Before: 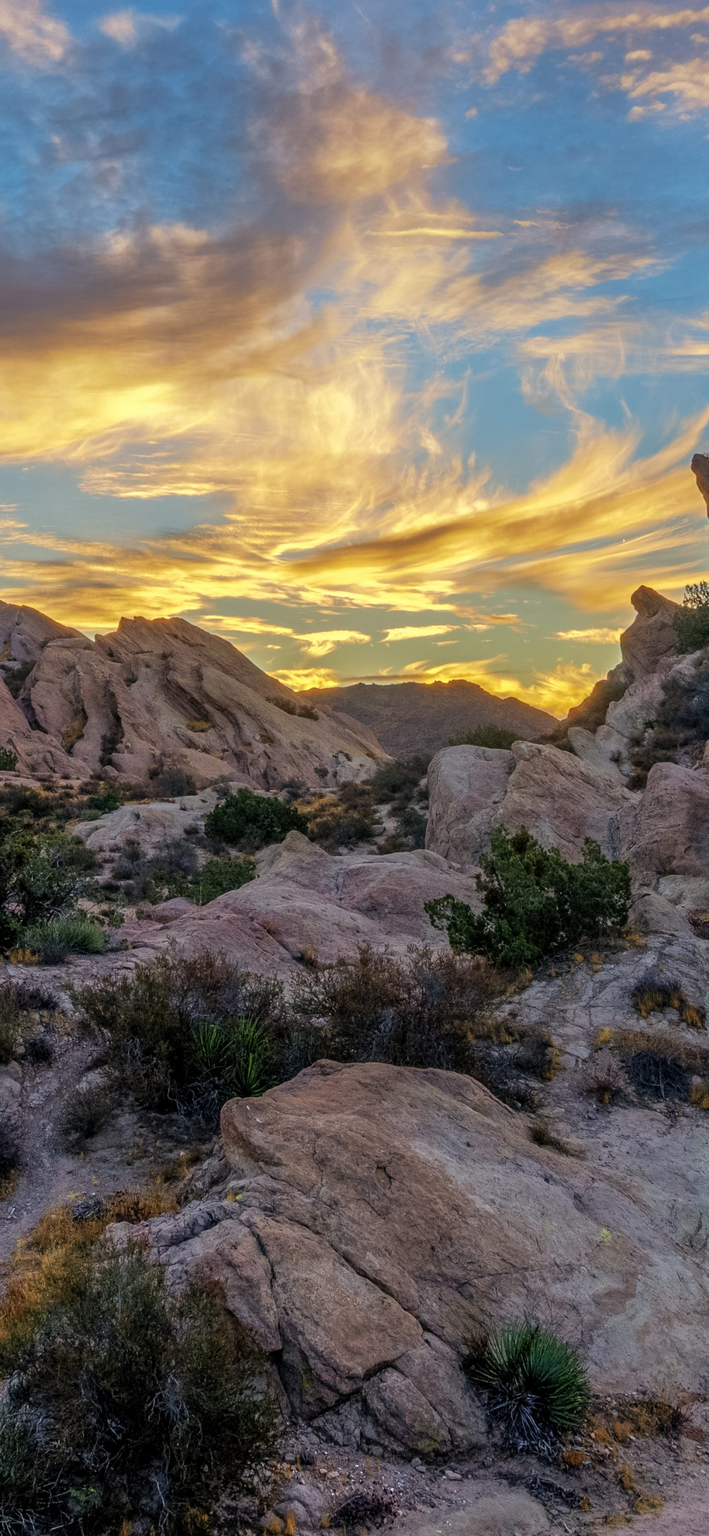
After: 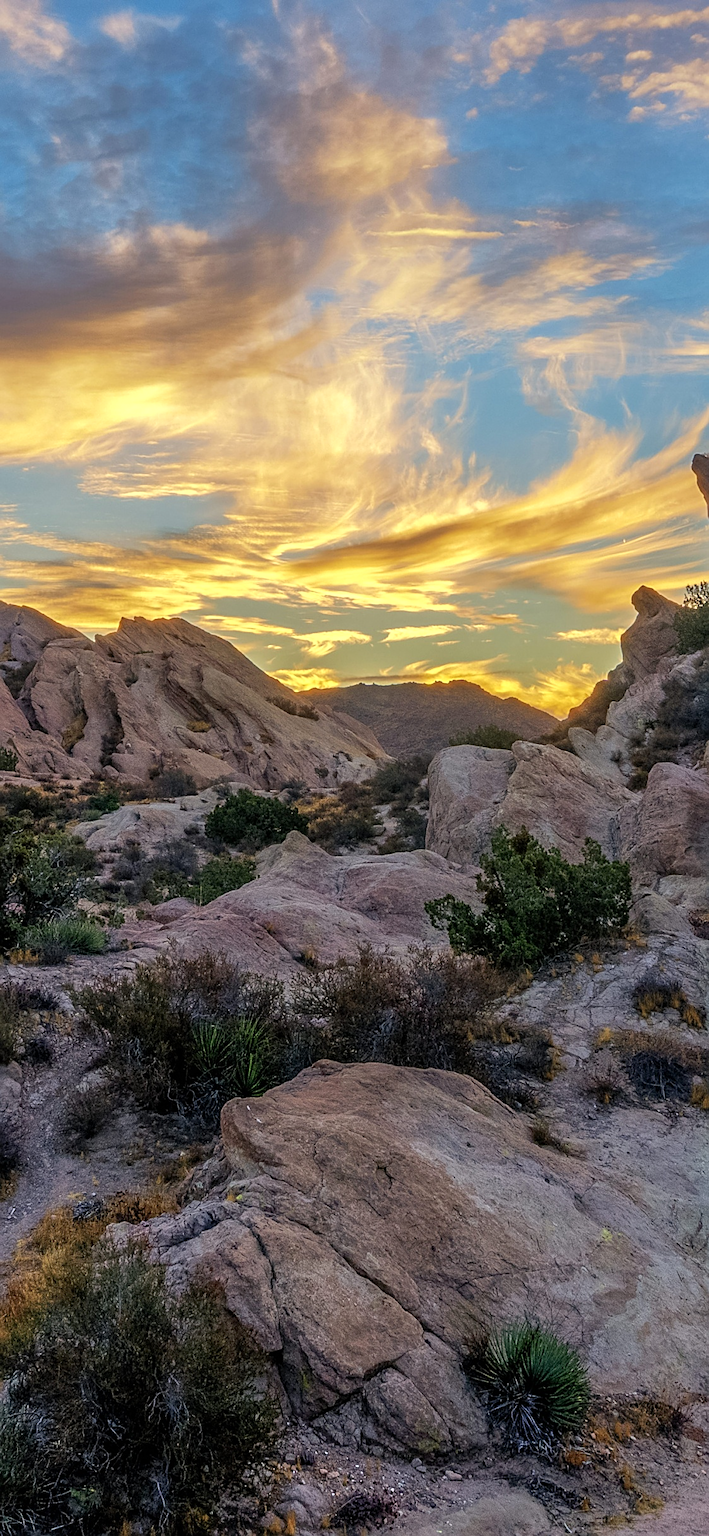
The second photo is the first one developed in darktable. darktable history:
exposure: exposure 0.125 EV, compensate highlight preservation false
sharpen: on, module defaults
